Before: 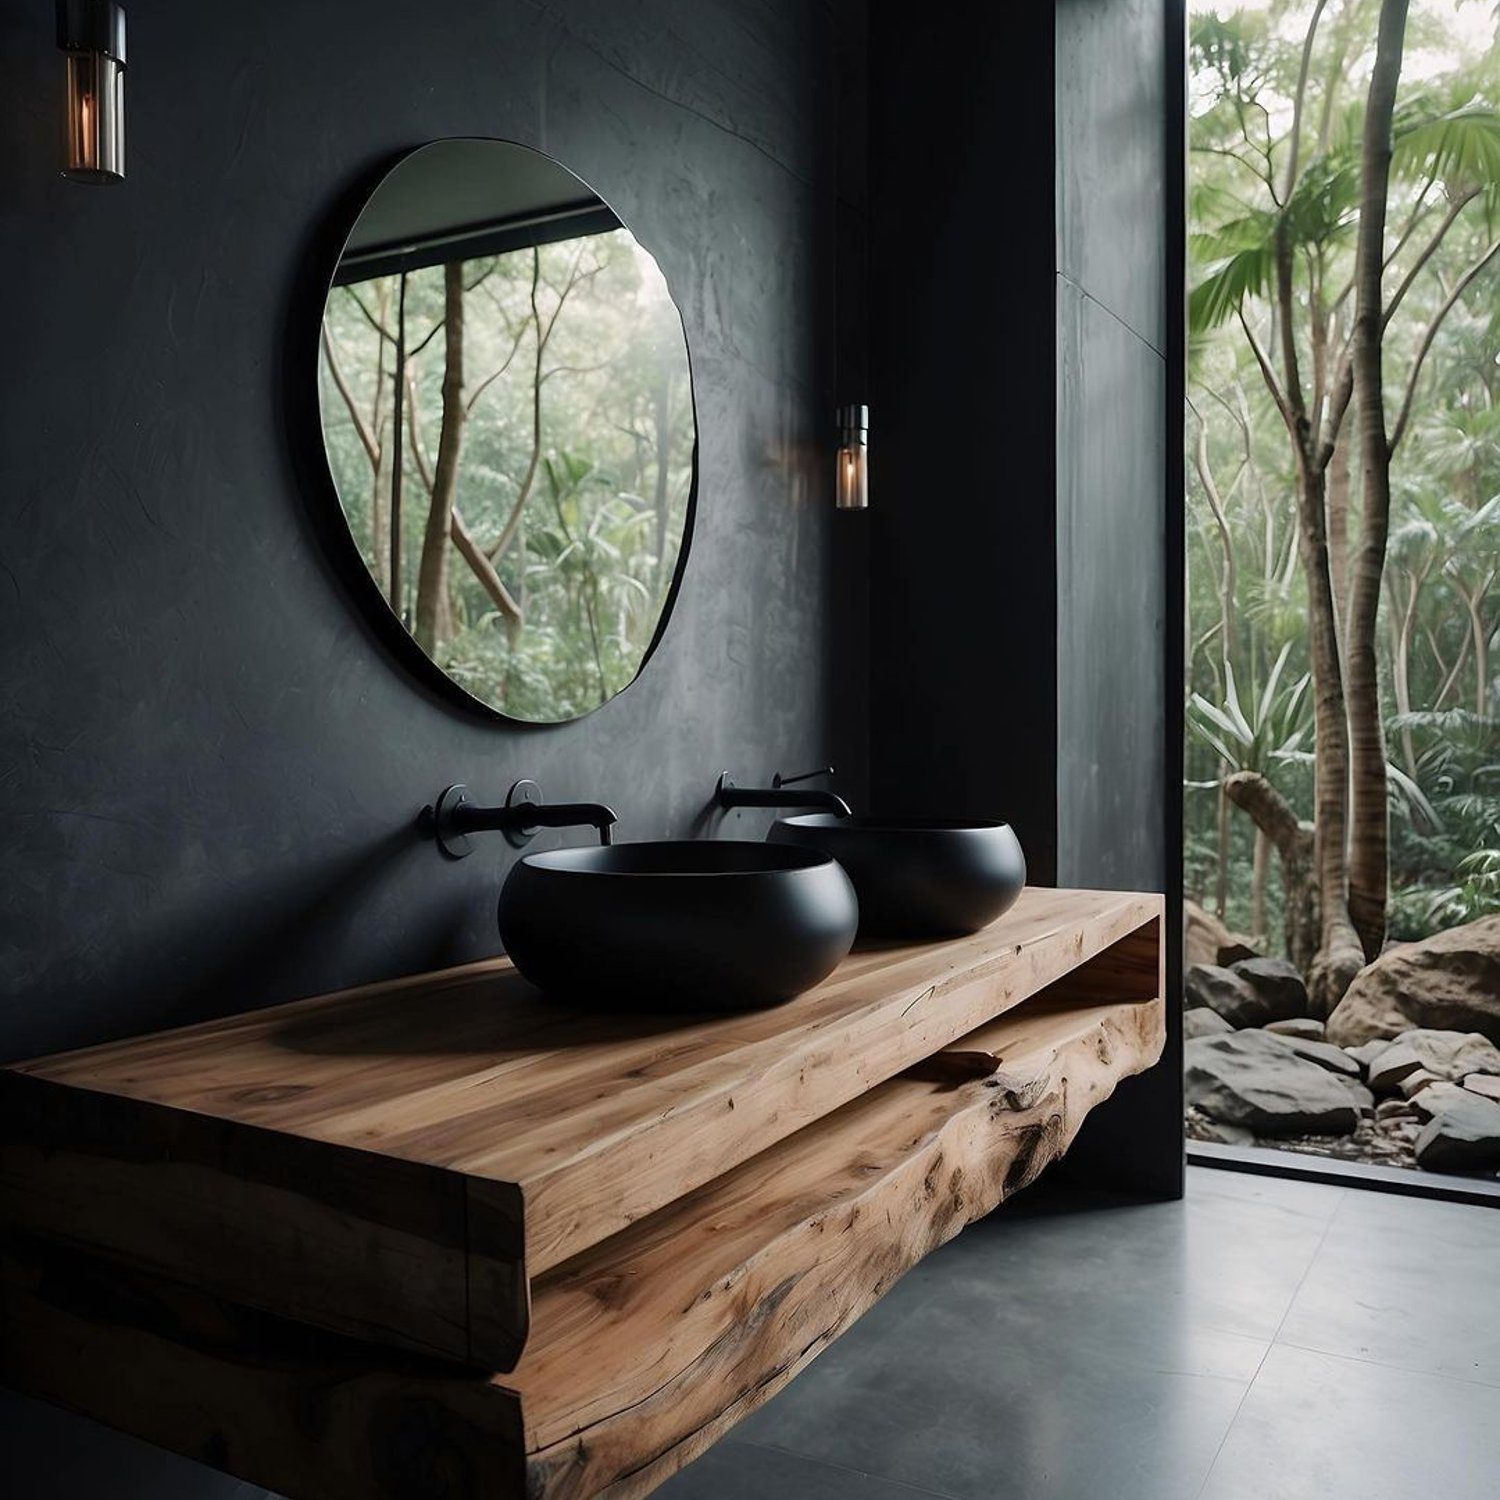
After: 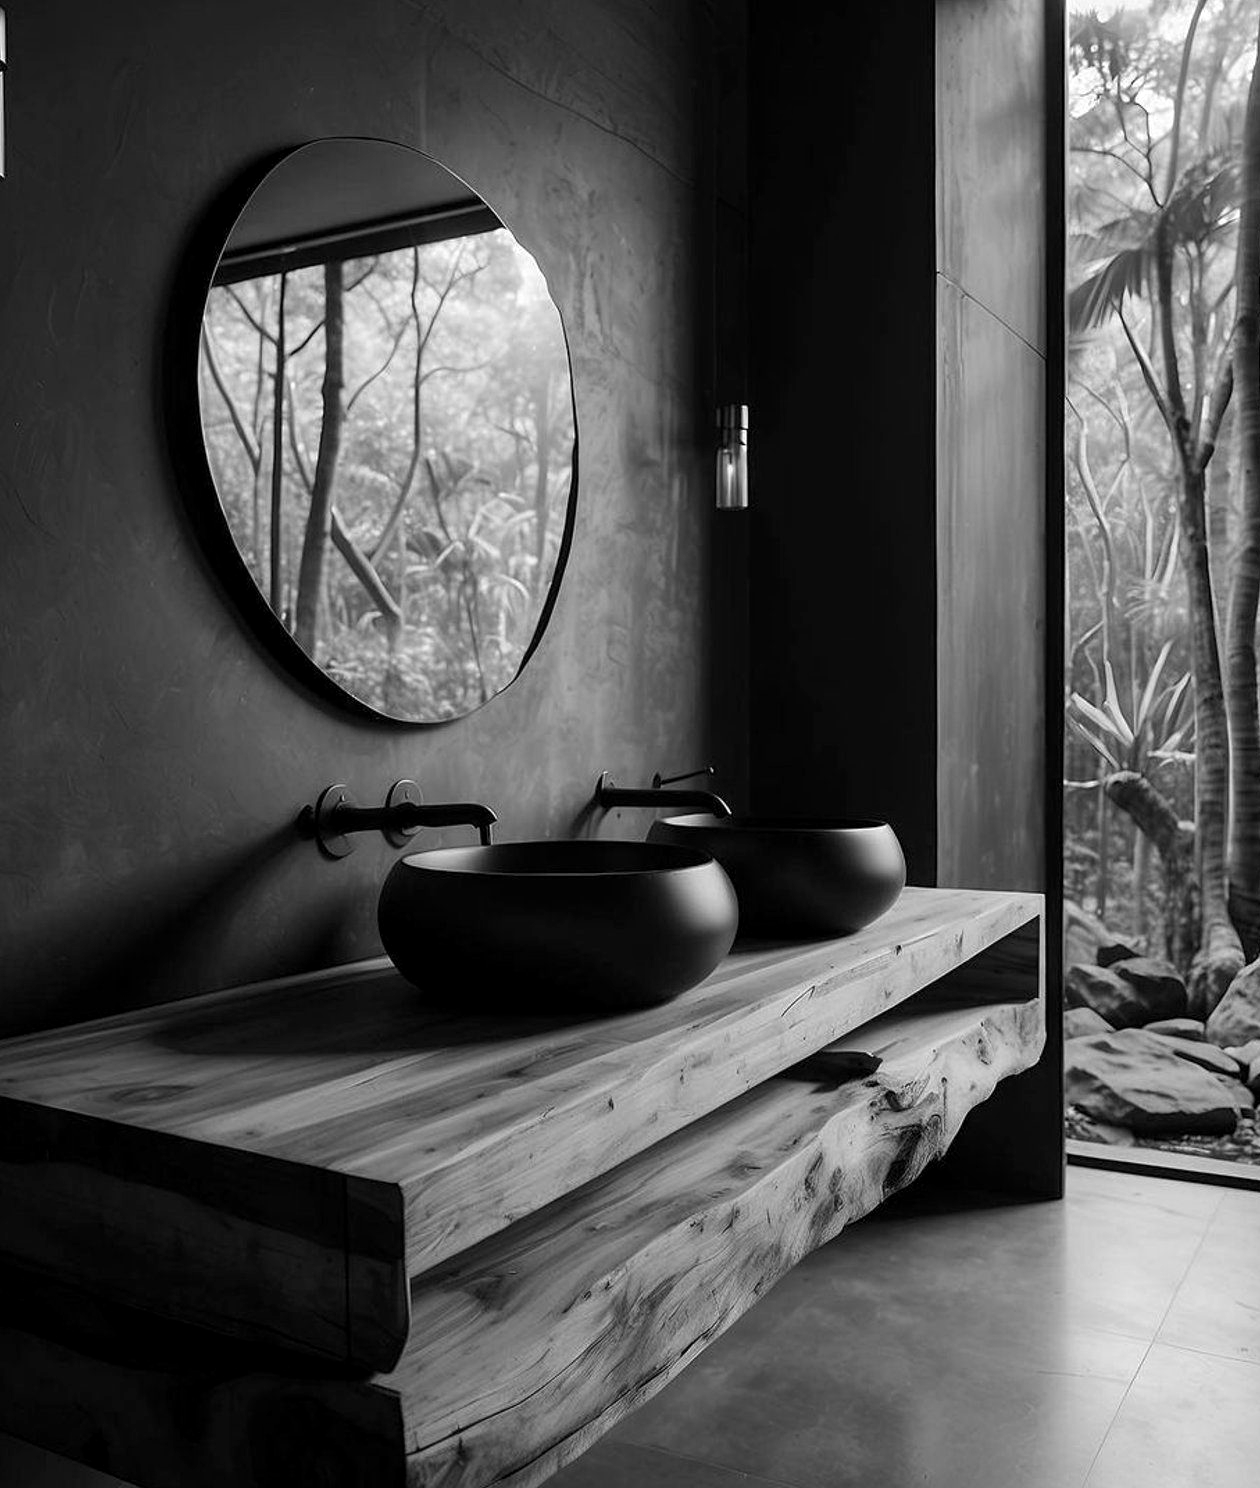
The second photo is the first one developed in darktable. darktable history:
crop: left 8.026%, right 7.374%
color correction: highlights a* -3.28, highlights b* -6.24, shadows a* 3.1, shadows b* 5.19
local contrast: highlights 100%, shadows 100%, detail 120%, midtone range 0.2
monochrome: on, module defaults
